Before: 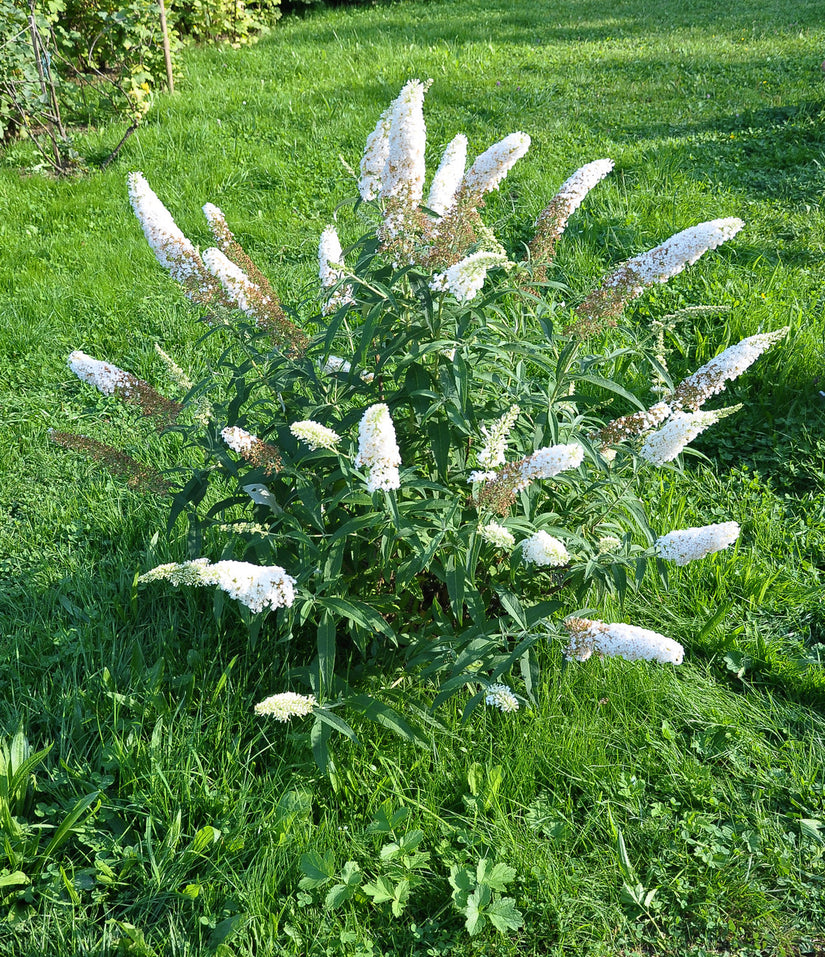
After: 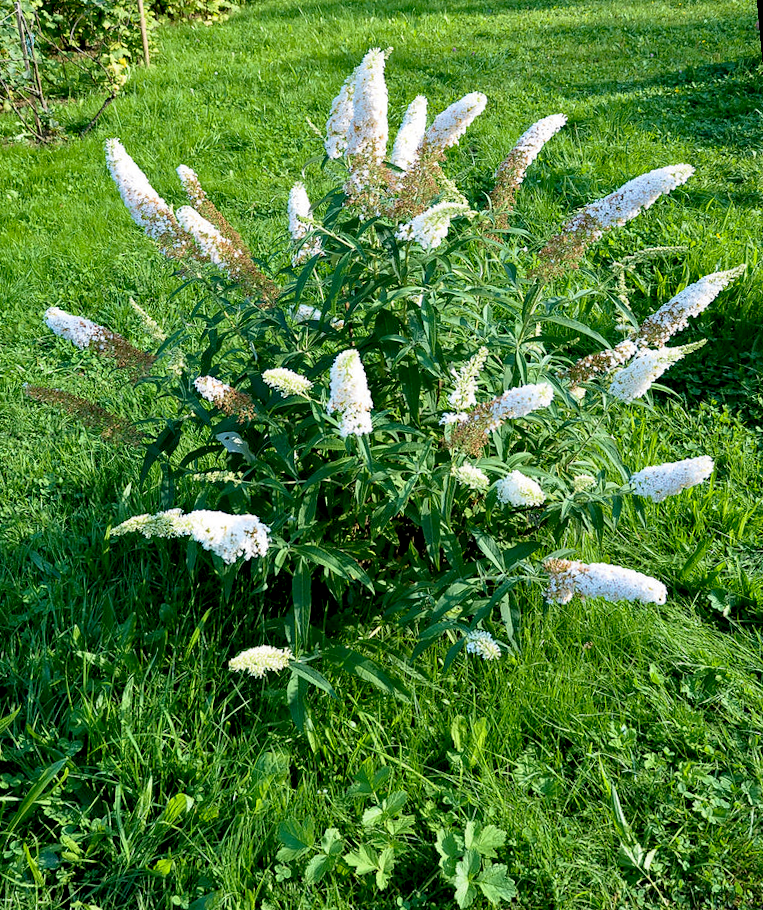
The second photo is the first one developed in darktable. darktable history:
rotate and perspective: rotation -1.68°, lens shift (vertical) -0.146, crop left 0.049, crop right 0.912, crop top 0.032, crop bottom 0.96
haze removal: compatibility mode true, adaptive false
exposure: black level correction 0.016, exposure -0.009 EV, compensate highlight preservation false
velvia: on, module defaults
